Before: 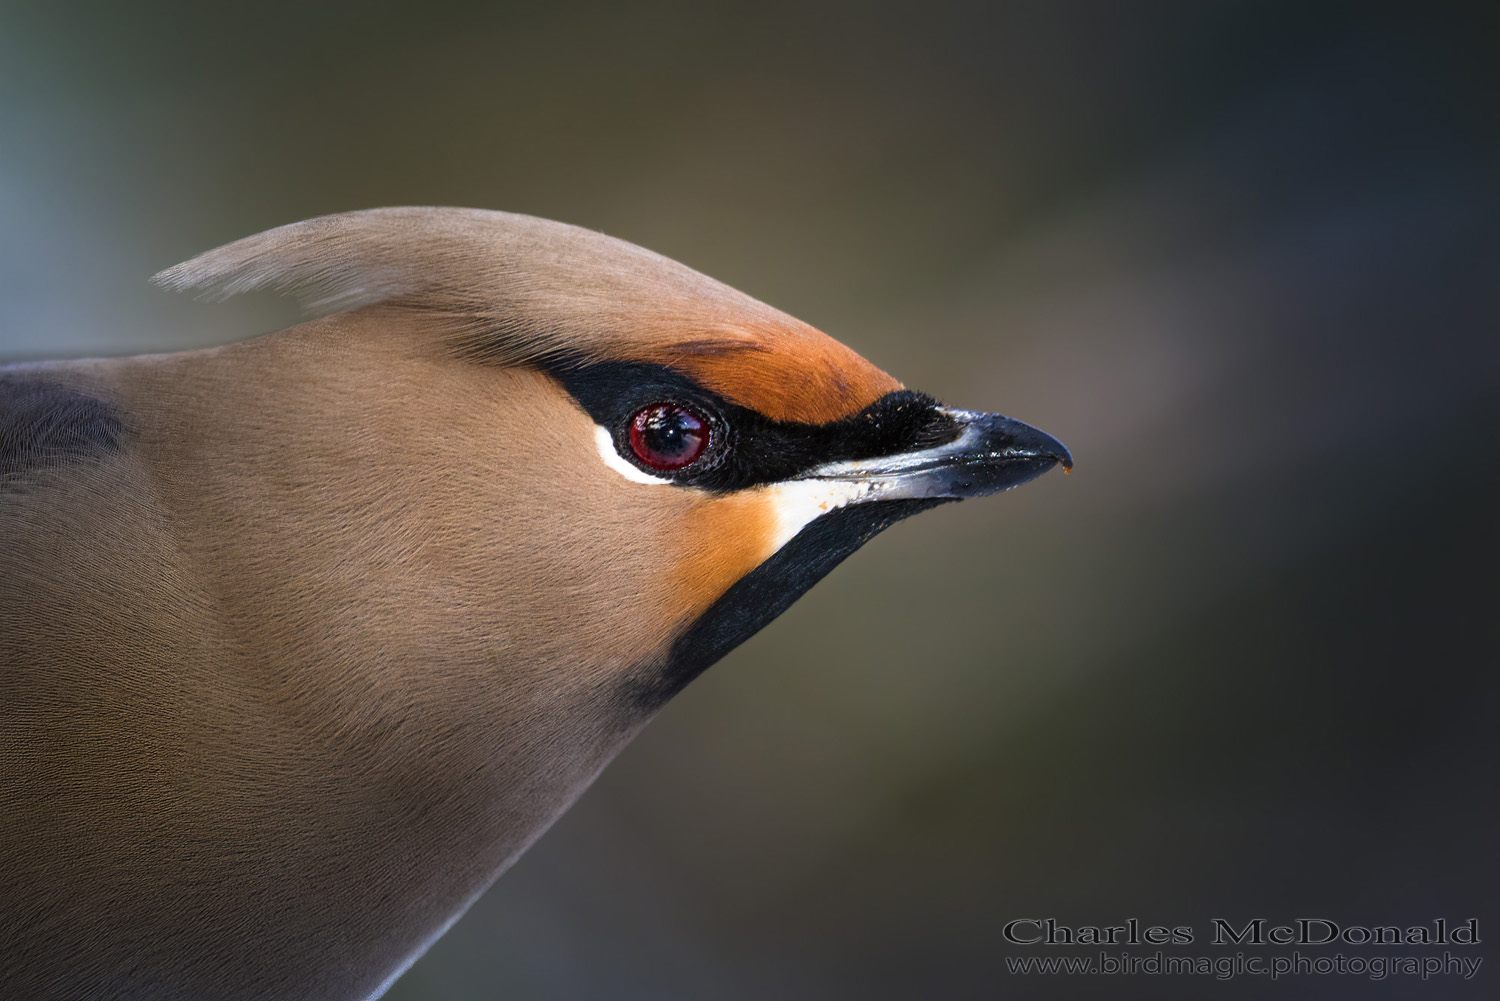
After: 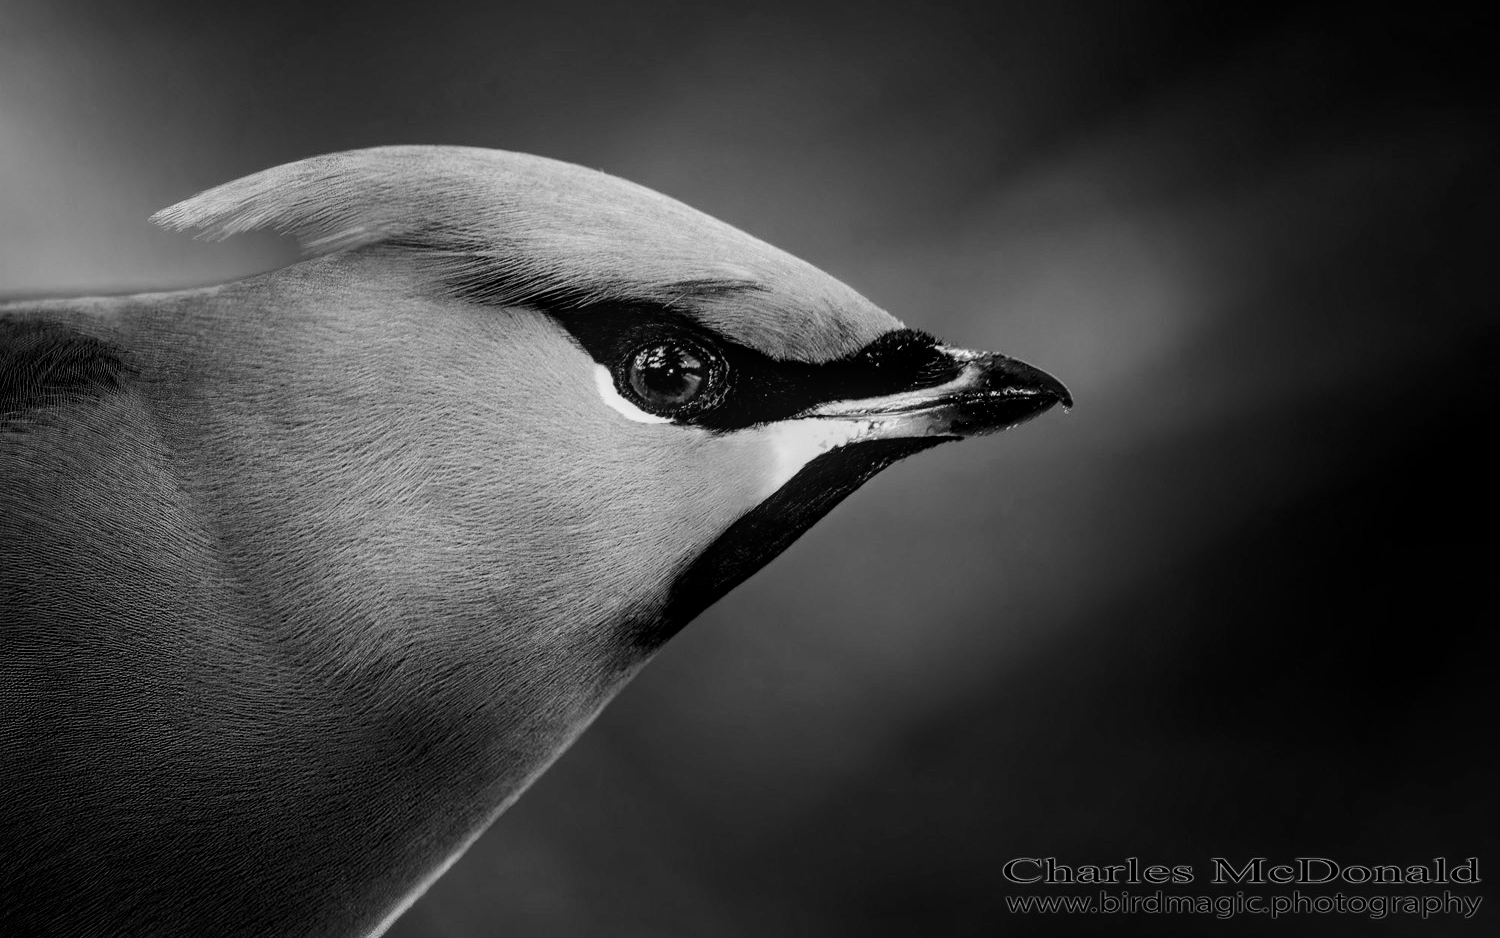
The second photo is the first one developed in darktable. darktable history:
monochrome: a 1.94, b -0.638
tone equalizer: -8 EV -0.75 EV, -7 EV -0.7 EV, -6 EV -0.6 EV, -5 EV -0.4 EV, -3 EV 0.4 EV, -2 EV 0.6 EV, -1 EV 0.7 EV, +0 EV 0.75 EV, edges refinement/feathering 500, mask exposure compensation -1.57 EV, preserve details no
crop and rotate: top 6.25%
local contrast: on, module defaults
color balance: lift [1, 1, 0.999, 1.001], gamma [1, 1.003, 1.005, 0.995], gain [1, 0.992, 0.988, 1.012], contrast 5%, output saturation 110%
filmic rgb: white relative exposure 3.9 EV, hardness 4.26
shadows and highlights: shadows -20, white point adjustment -2, highlights -35
